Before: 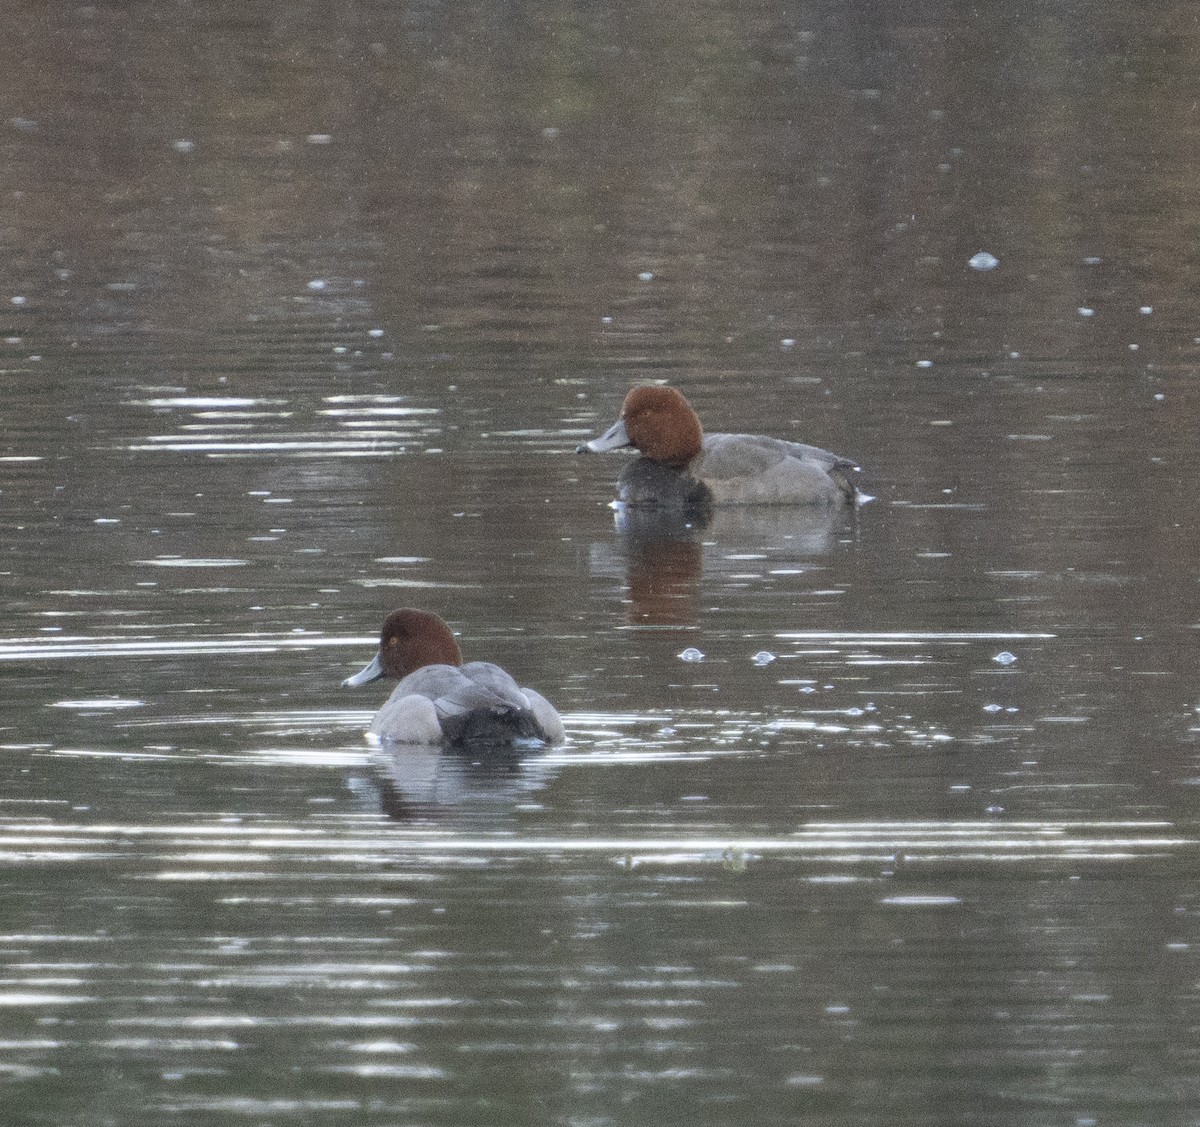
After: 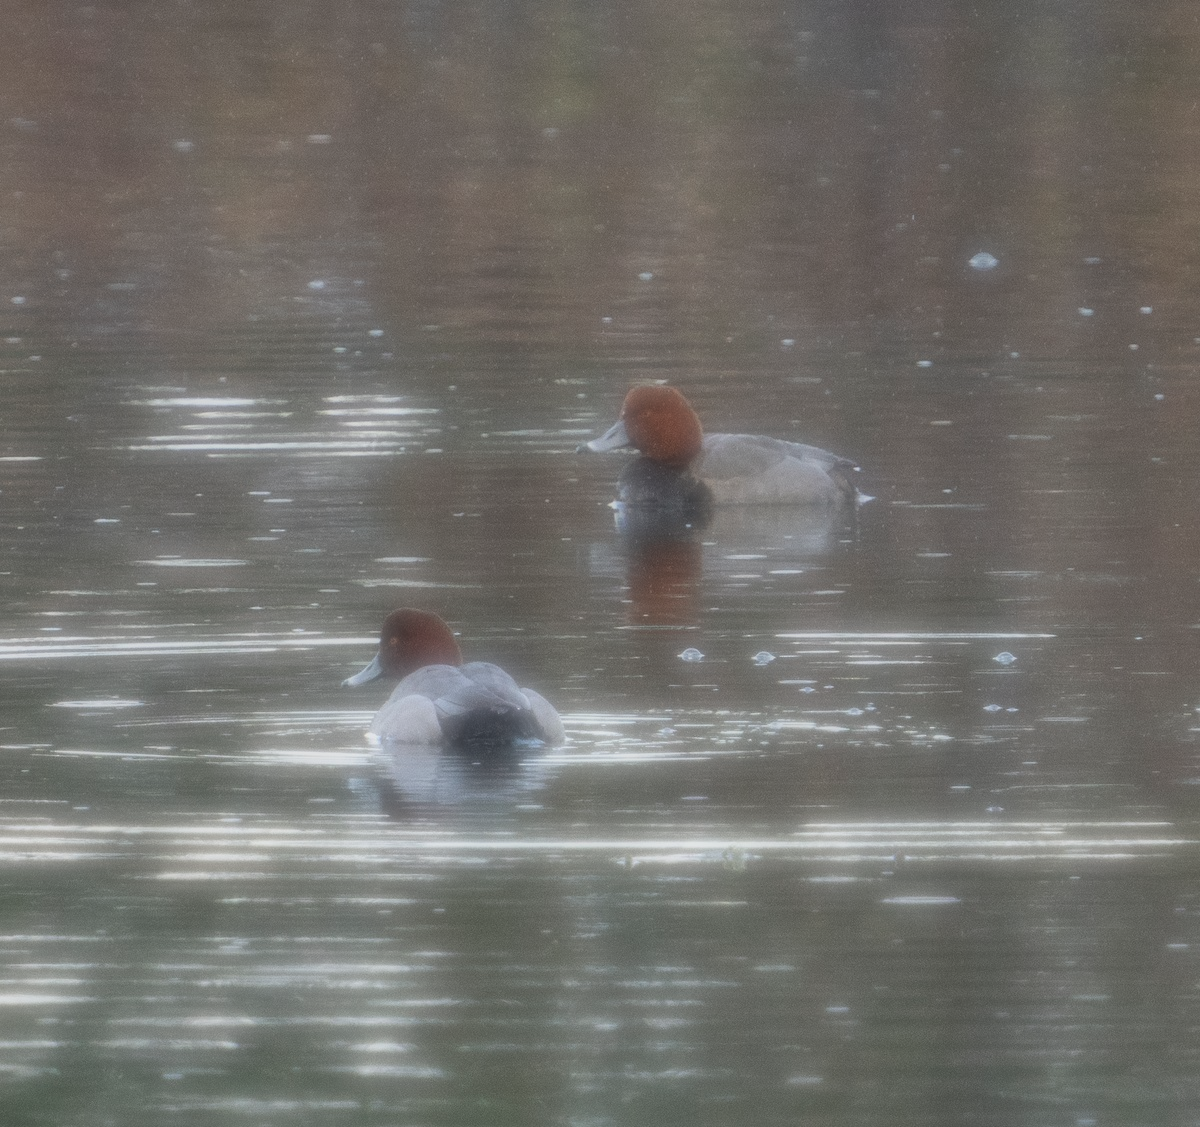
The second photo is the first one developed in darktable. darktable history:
soften: on, module defaults
white balance: red 1, blue 1
